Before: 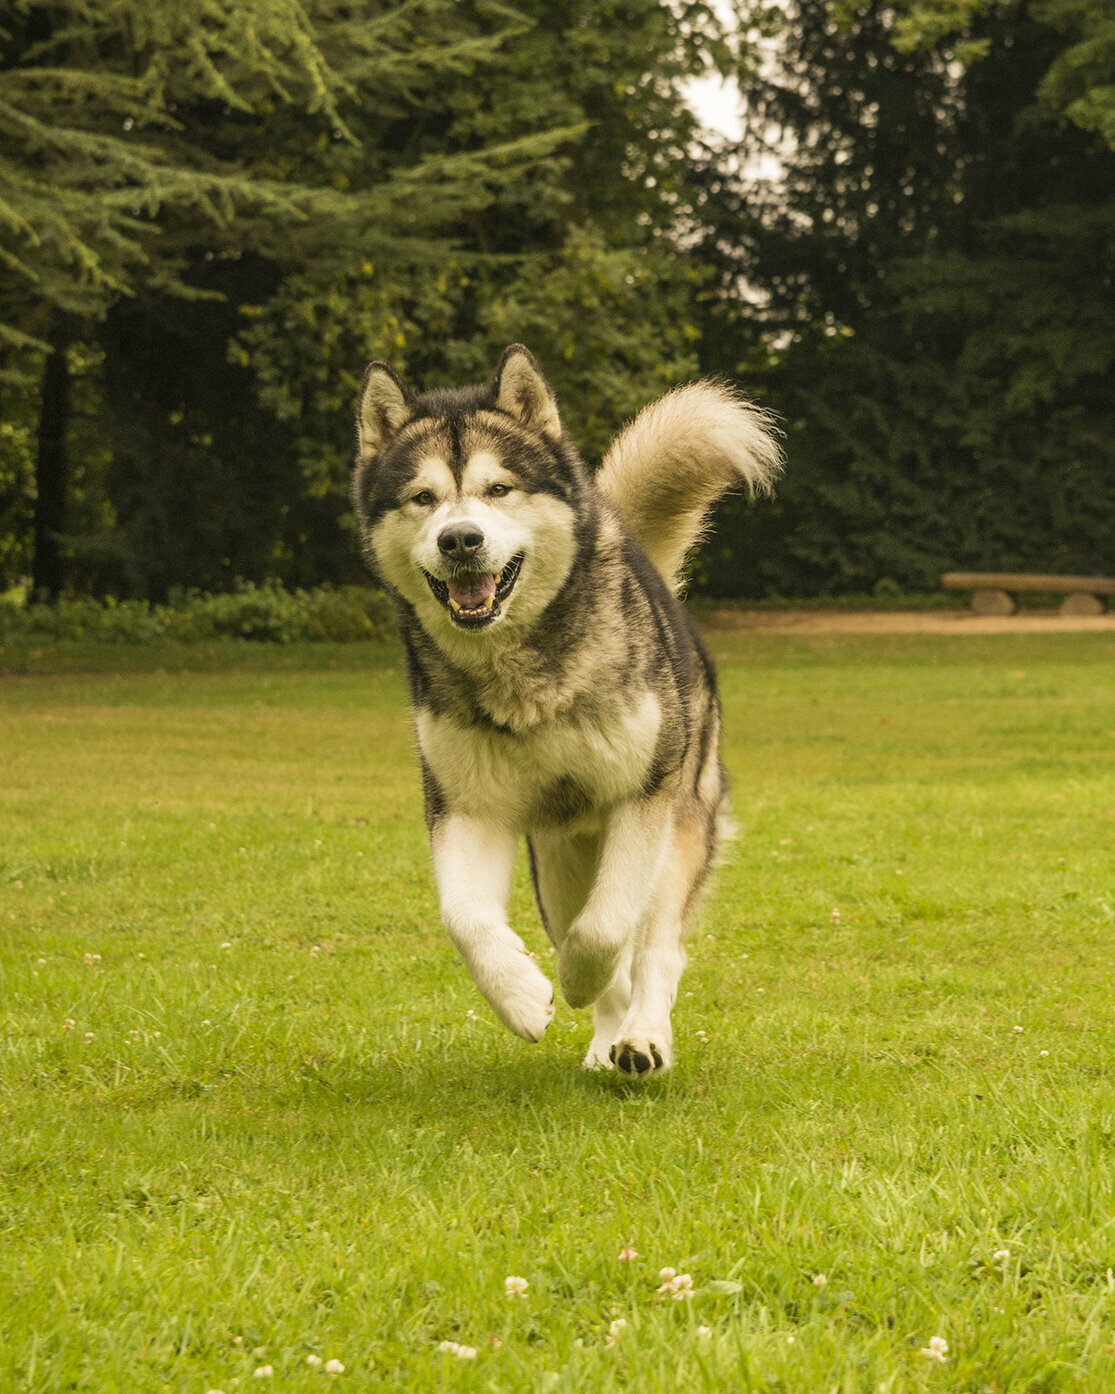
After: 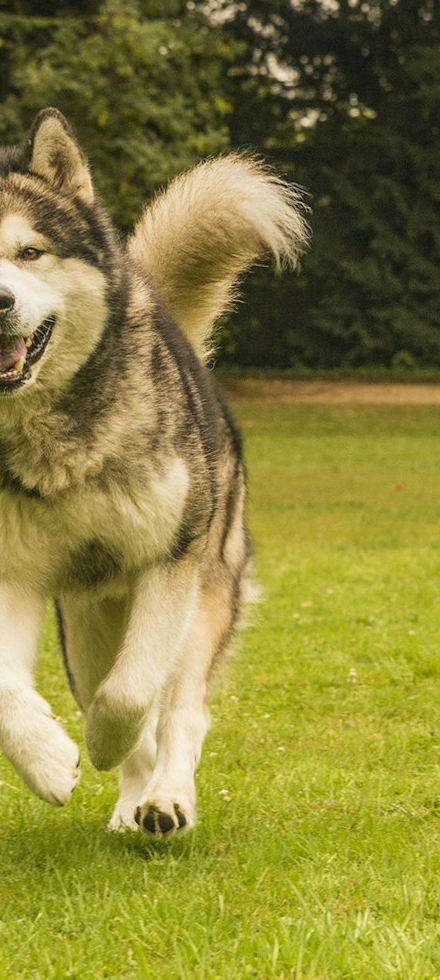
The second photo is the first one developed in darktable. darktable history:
rotate and perspective: rotation 0.679°, lens shift (horizontal) 0.136, crop left 0.009, crop right 0.991, crop top 0.078, crop bottom 0.95
local contrast: detail 110%
crop: left 45.721%, top 13.393%, right 14.118%, bottom 10.01%
